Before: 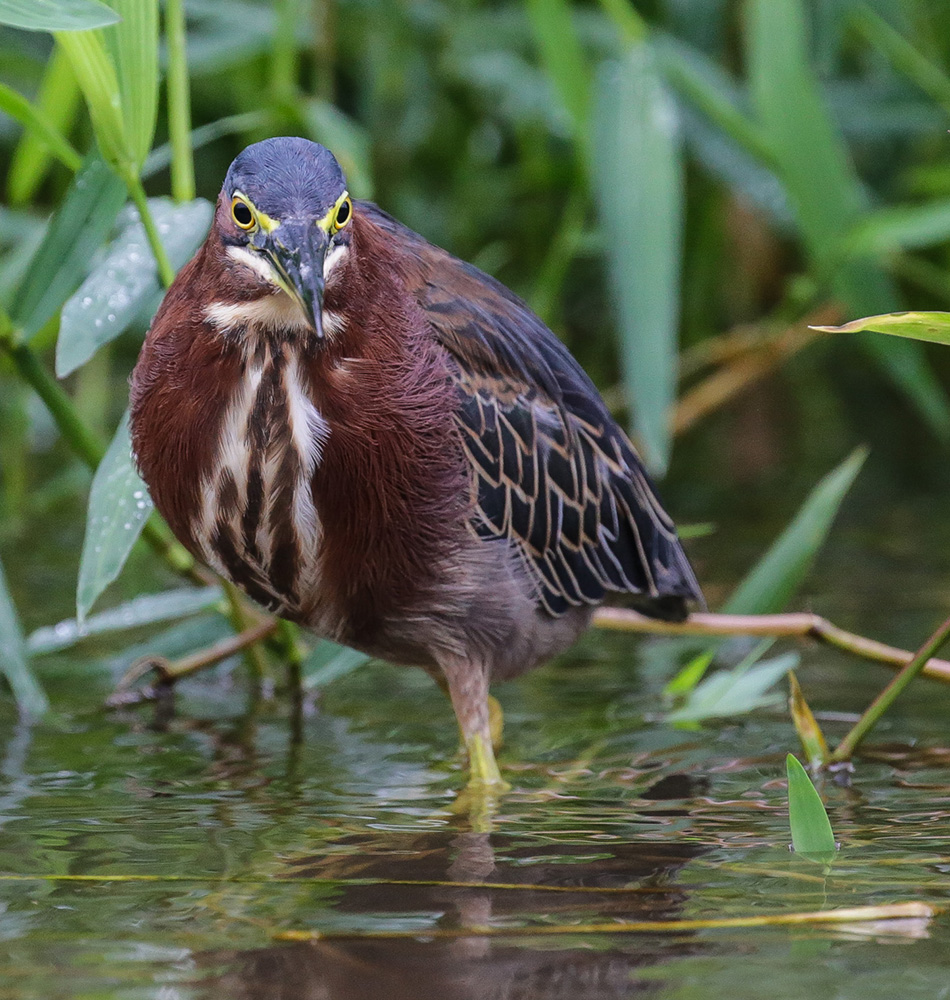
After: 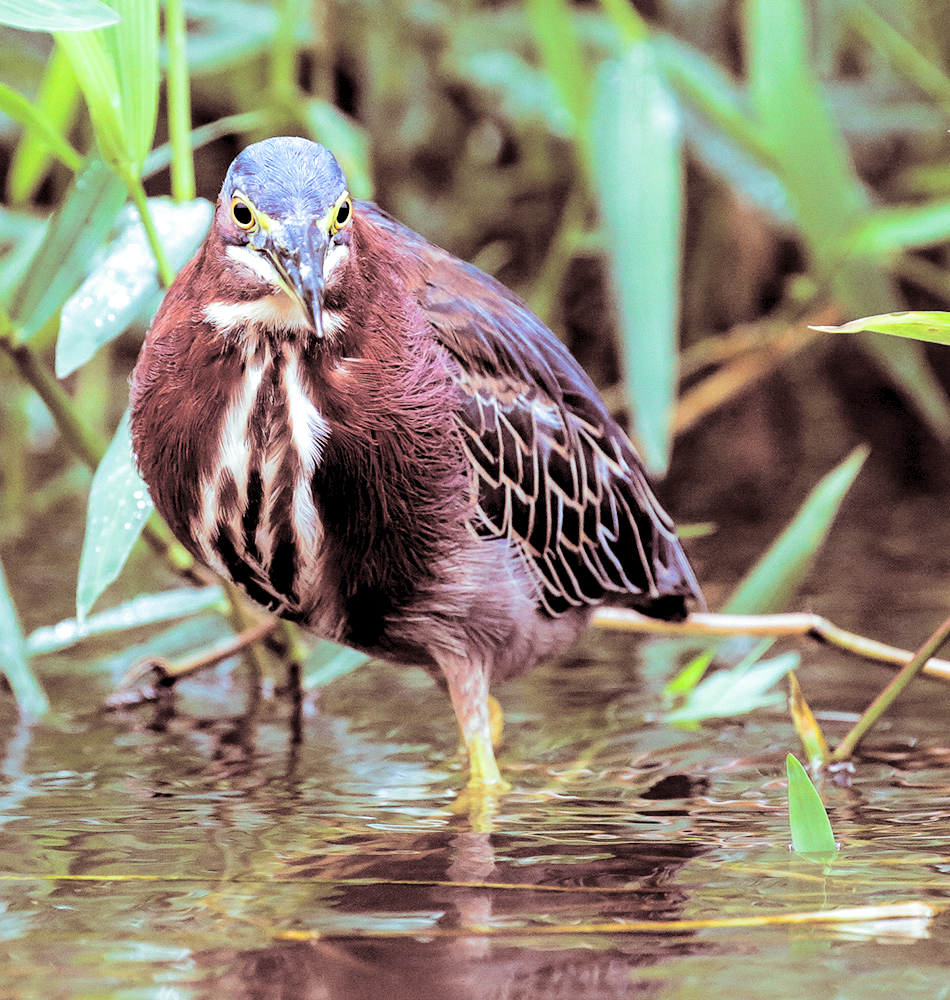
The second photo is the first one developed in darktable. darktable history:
split-toning: shadows › saturation 0.3, highlights › hue 180°, highlights › saturation 0.3, compress 0%
filmic rgb: black relative exposure -4.93 EV, white relative exposure 2.84 EV, hardness 3.72
levels: levels [0.008, 0.318, 0.836]
exposure: compensate highlight preservation false
